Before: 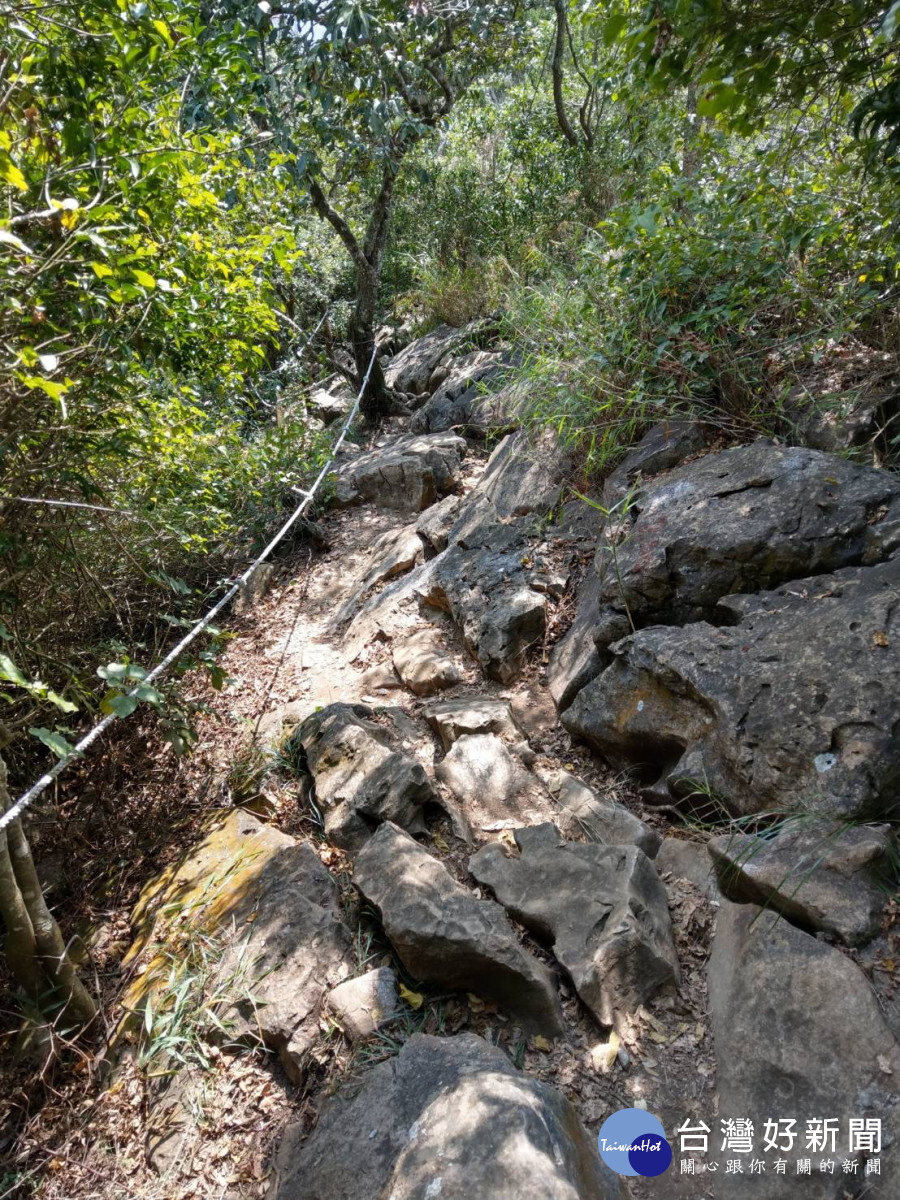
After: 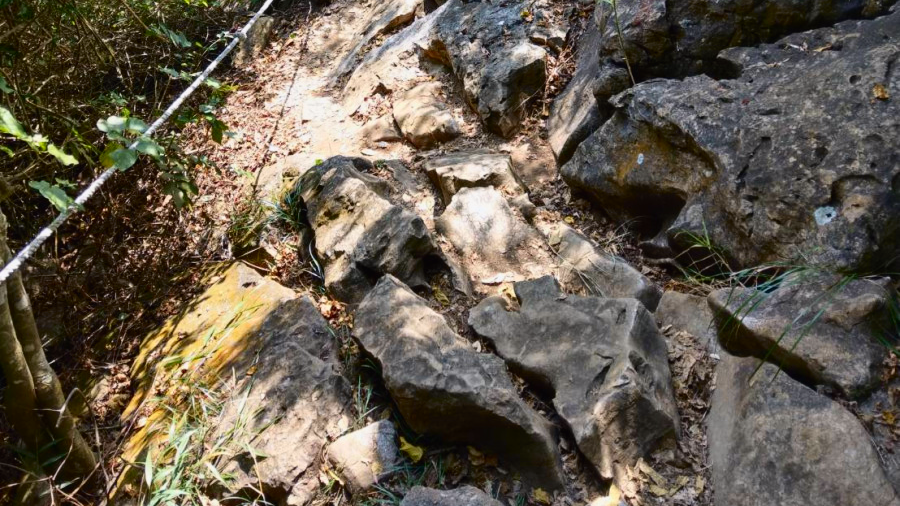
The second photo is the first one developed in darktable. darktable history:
tone equalizer: edges refinement/feathering 500, mask exposure compensation -1.57 EV, preserve details no
tone curve: curves: ch0 [(0, 0.011) (0.139, 0.106) (0.295, 0.271) (0.499, 0.523) (0.739, 0.782) (0.857, 0.879) (1, 0.967)]; ch1 [(0, 0) (0.272, 0.249) (0.39, 0.379) (0.469, 0.456) (0.495, 0.497) (0.524, 0.53) (0.588, 0.62) (0.725, 0.779) (1, 1)]; ch2 [(0, 0) (0.125, 0.089) (0.35, 0.317) (0.437, 0.42) (0.502, 0.499) (0.533, 0.553) (0.599, 0.638) (1, 1)], color space Lab, independent channels, preserve colors none
crop: top 45.662%, bottom 12.123%
